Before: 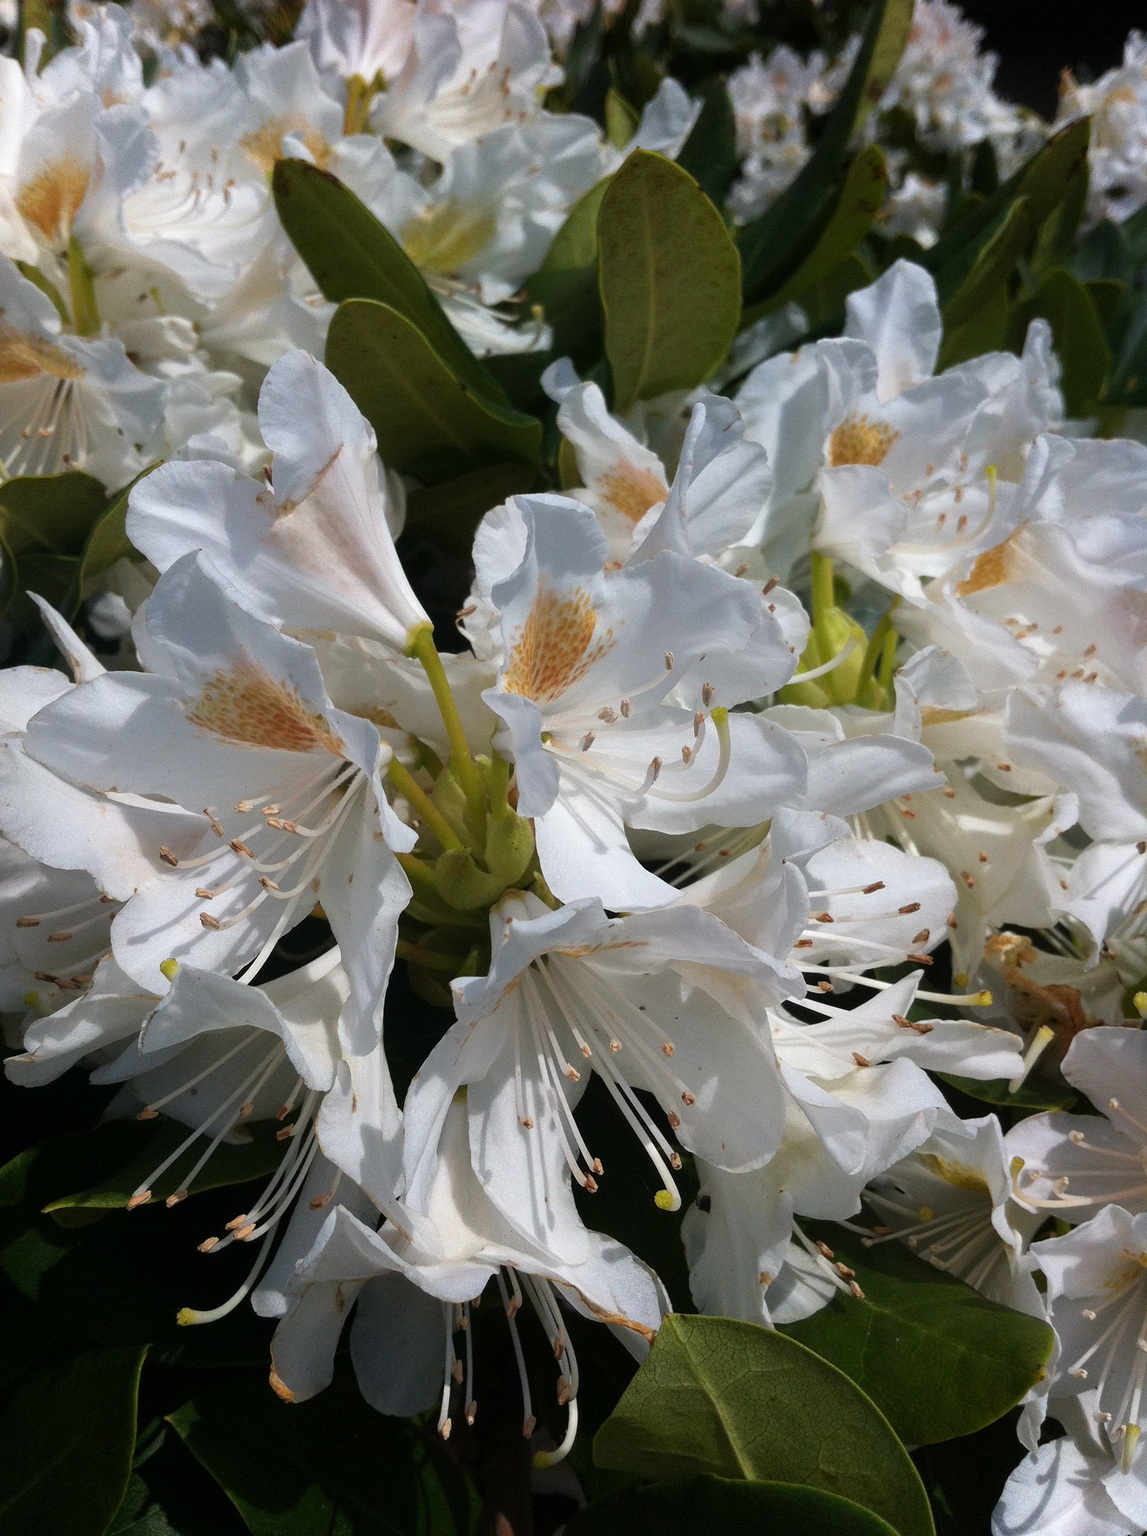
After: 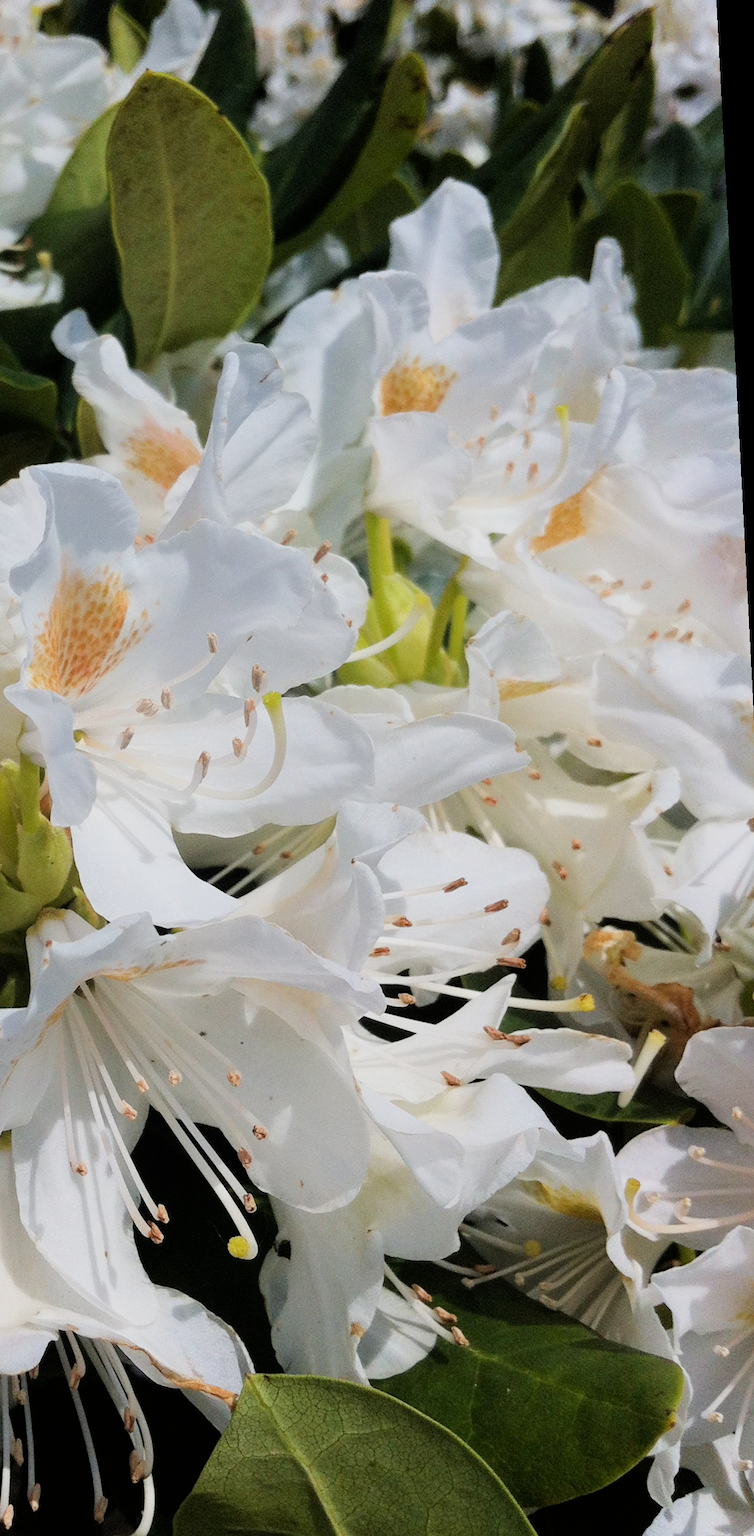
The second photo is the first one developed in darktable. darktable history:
crop: left 41.402%
filmic rgb: black relative exposure -6.98 EV, white relative exposure 5.63 EV, hardness 2.86
exposure: exposure 0.943 EV, compensate highlight preservation false
rotate and perspective: rotation -3°, crop left 0.031, crop right 0.968, crop top 0.07, crop bottom 0.93
